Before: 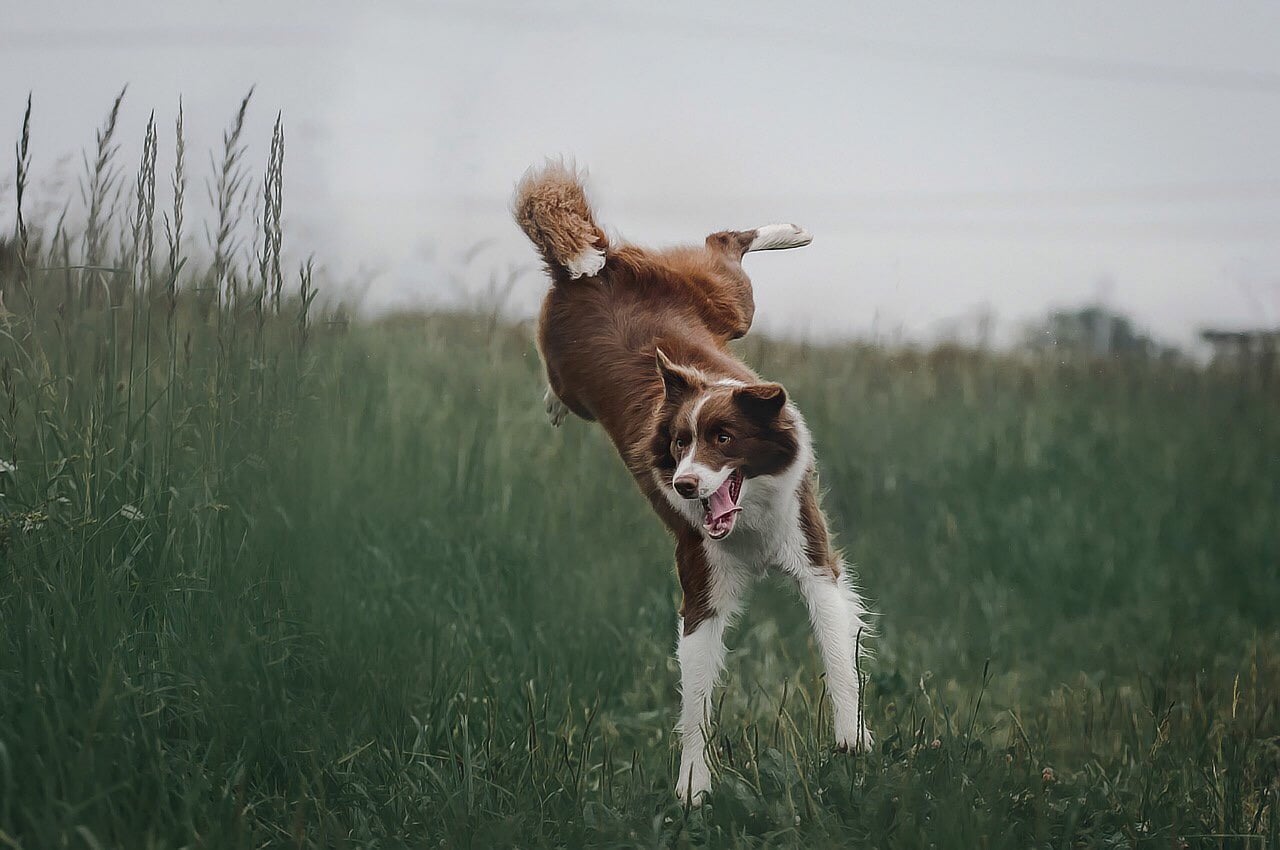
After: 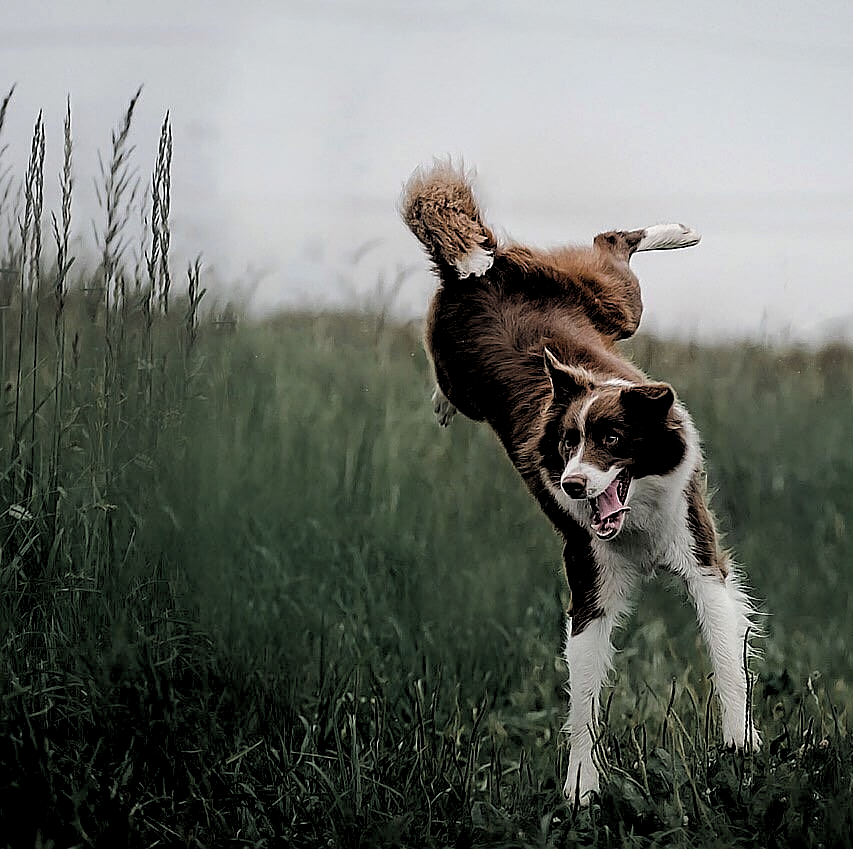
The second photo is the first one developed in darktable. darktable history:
rgb levels: levels [[0.034, 0.472, 0.904], [0, 0.5, 1], [0, 0.5, 1]]
crop and rotate: left 8.786%, right 24.548%
sharpen: on, module defaults
